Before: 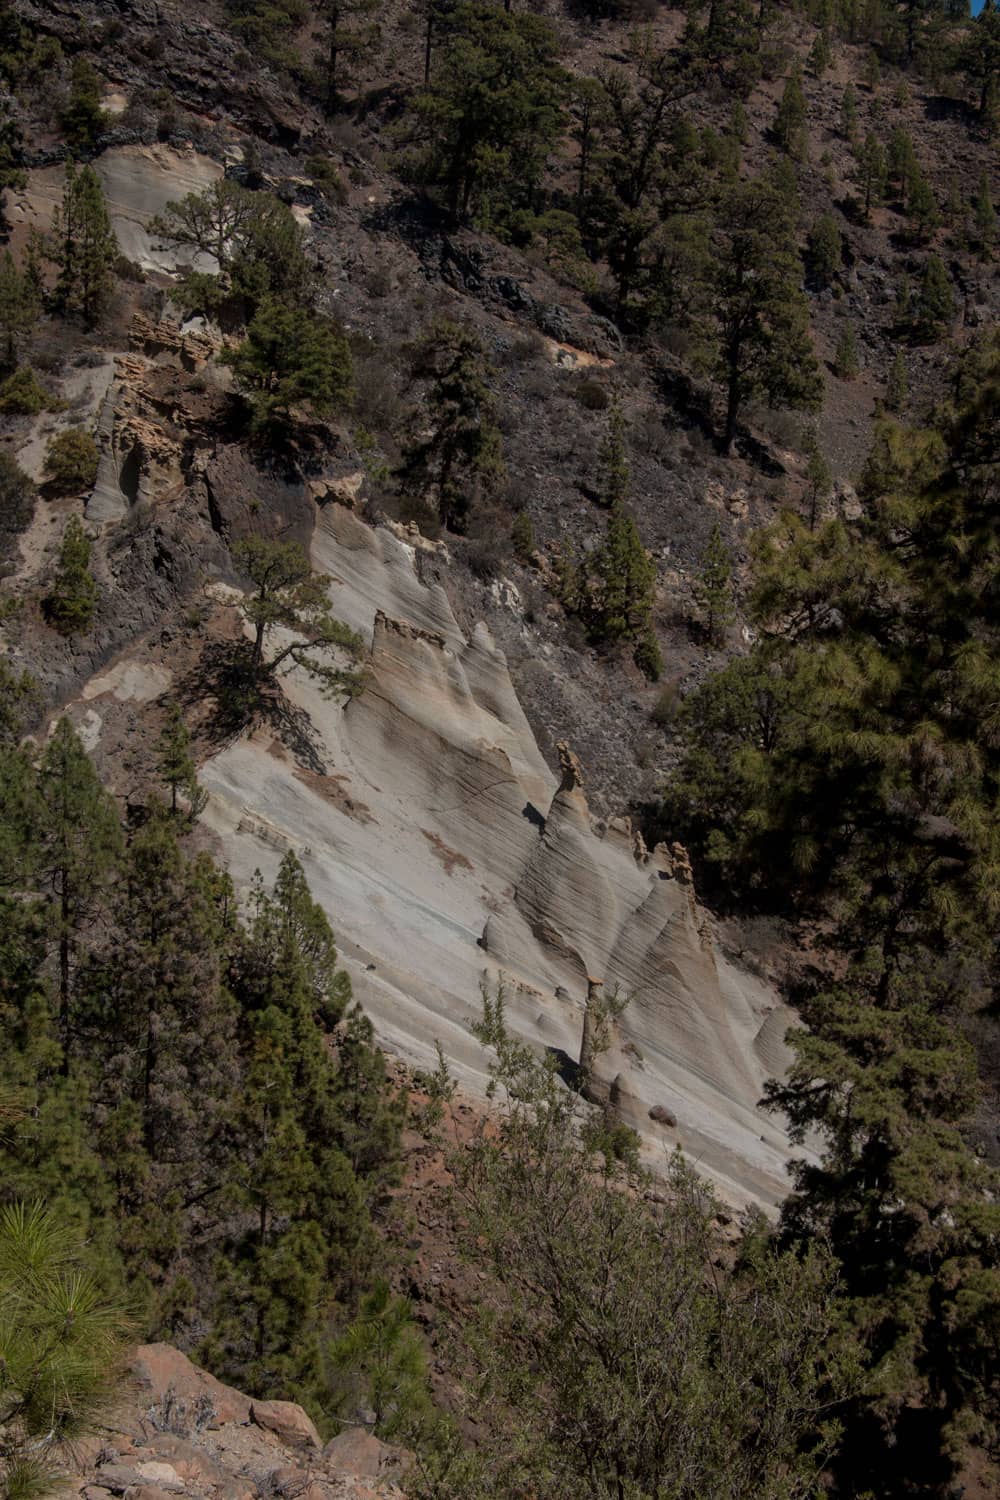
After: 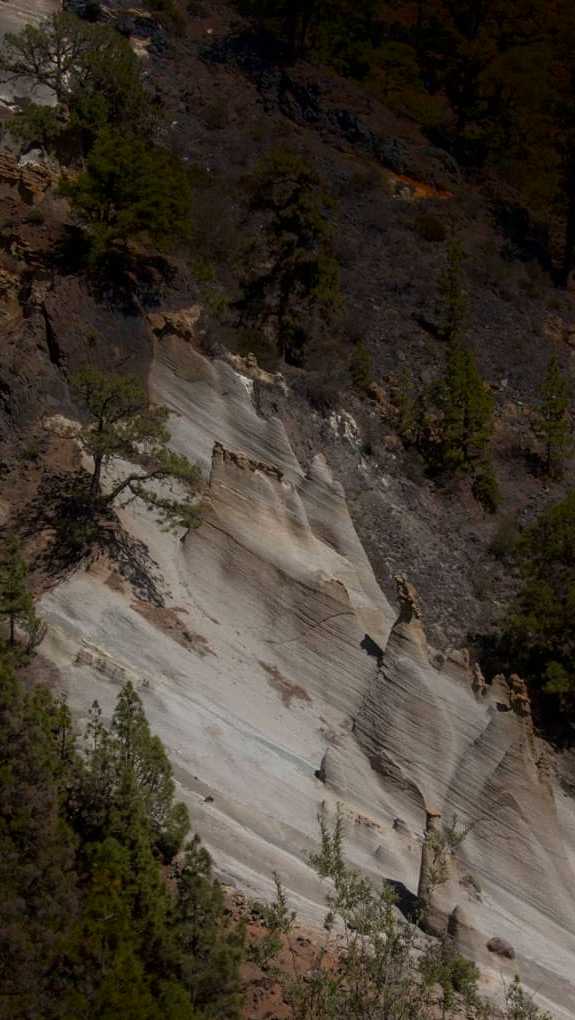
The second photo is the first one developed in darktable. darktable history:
shadows and highlights: shadows -71.55, highlights 36.16, soften with gaussian
crop: left 16.227%, top 11.257%, right 26.224%, bottom 20.71%
